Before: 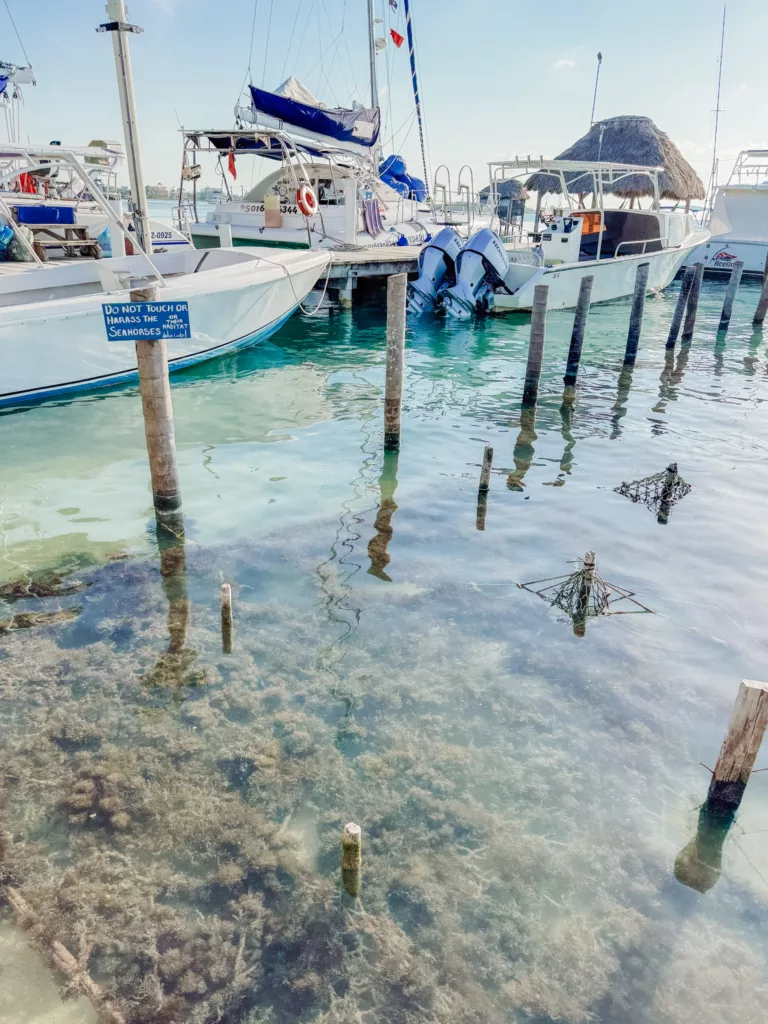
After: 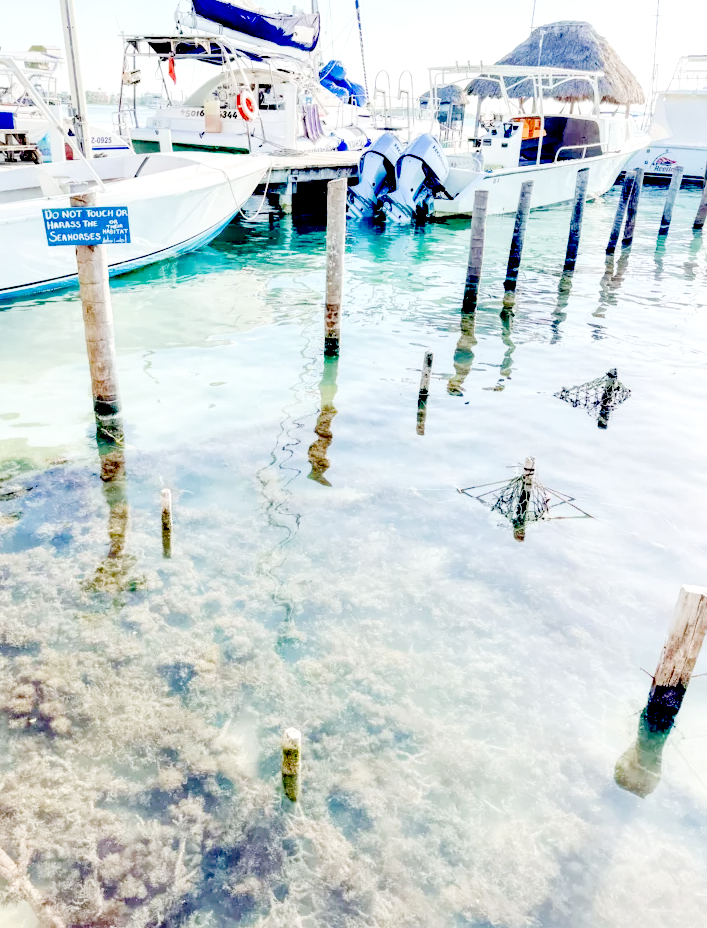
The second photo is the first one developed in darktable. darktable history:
crop and rotate: left 7.823%, top 9.294%
base curve: curves: ch0 [(0, 0) (0.036, 0.01) (0.123, 0.254) (0.258, 0.504) (0.507, 0.748) (1, 1)], fusion 1, preserve colors none
tone equalizer: on, module defaults
